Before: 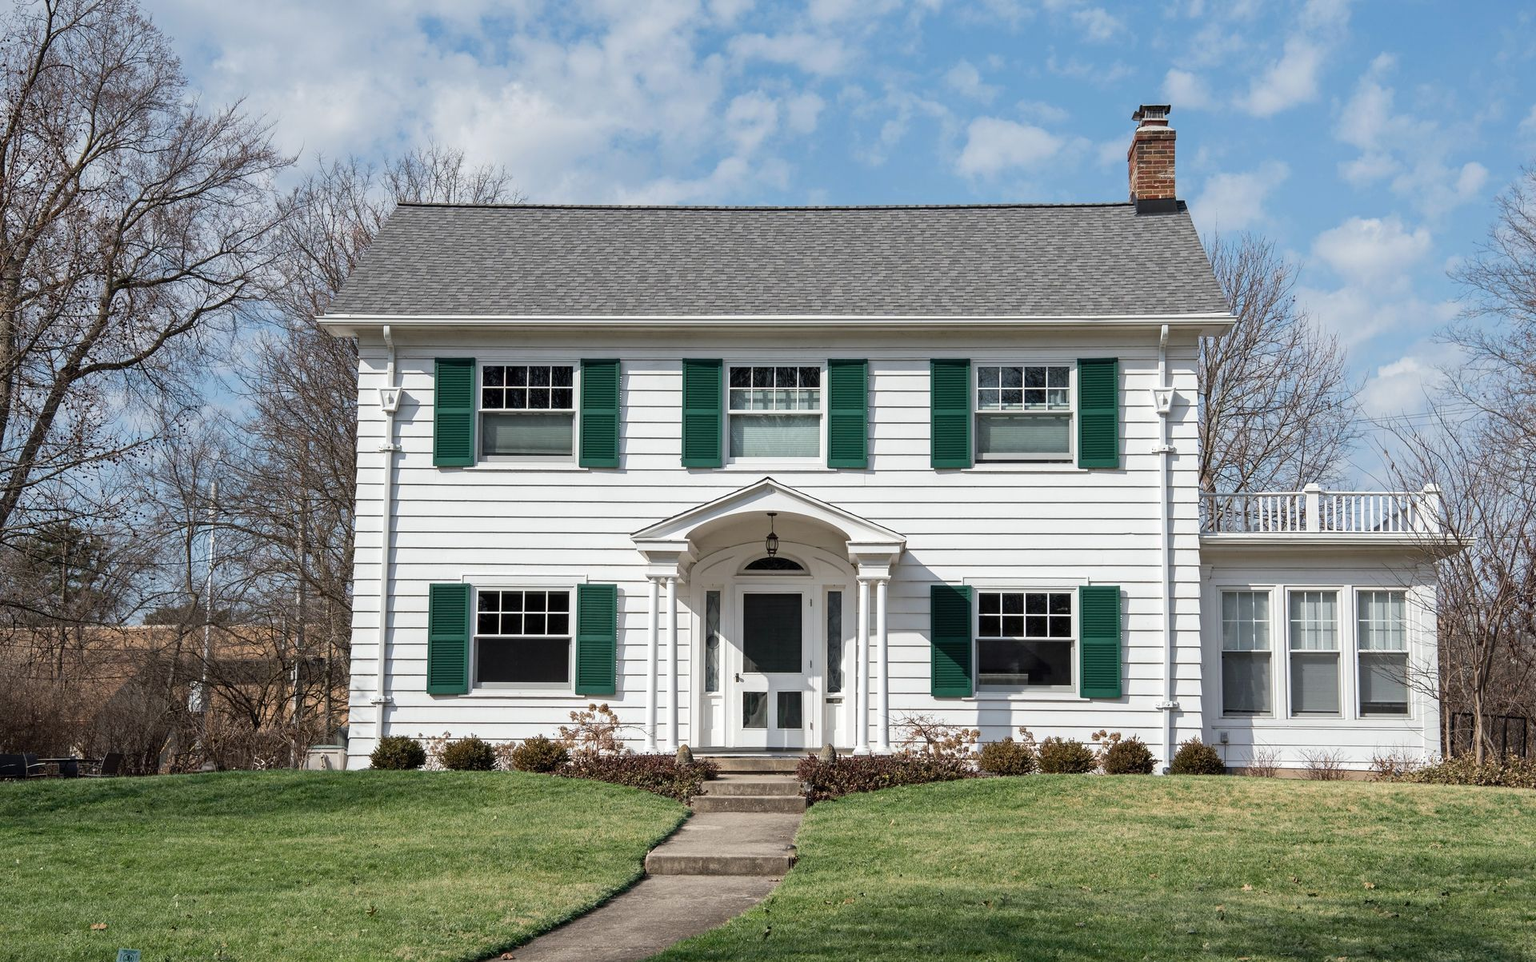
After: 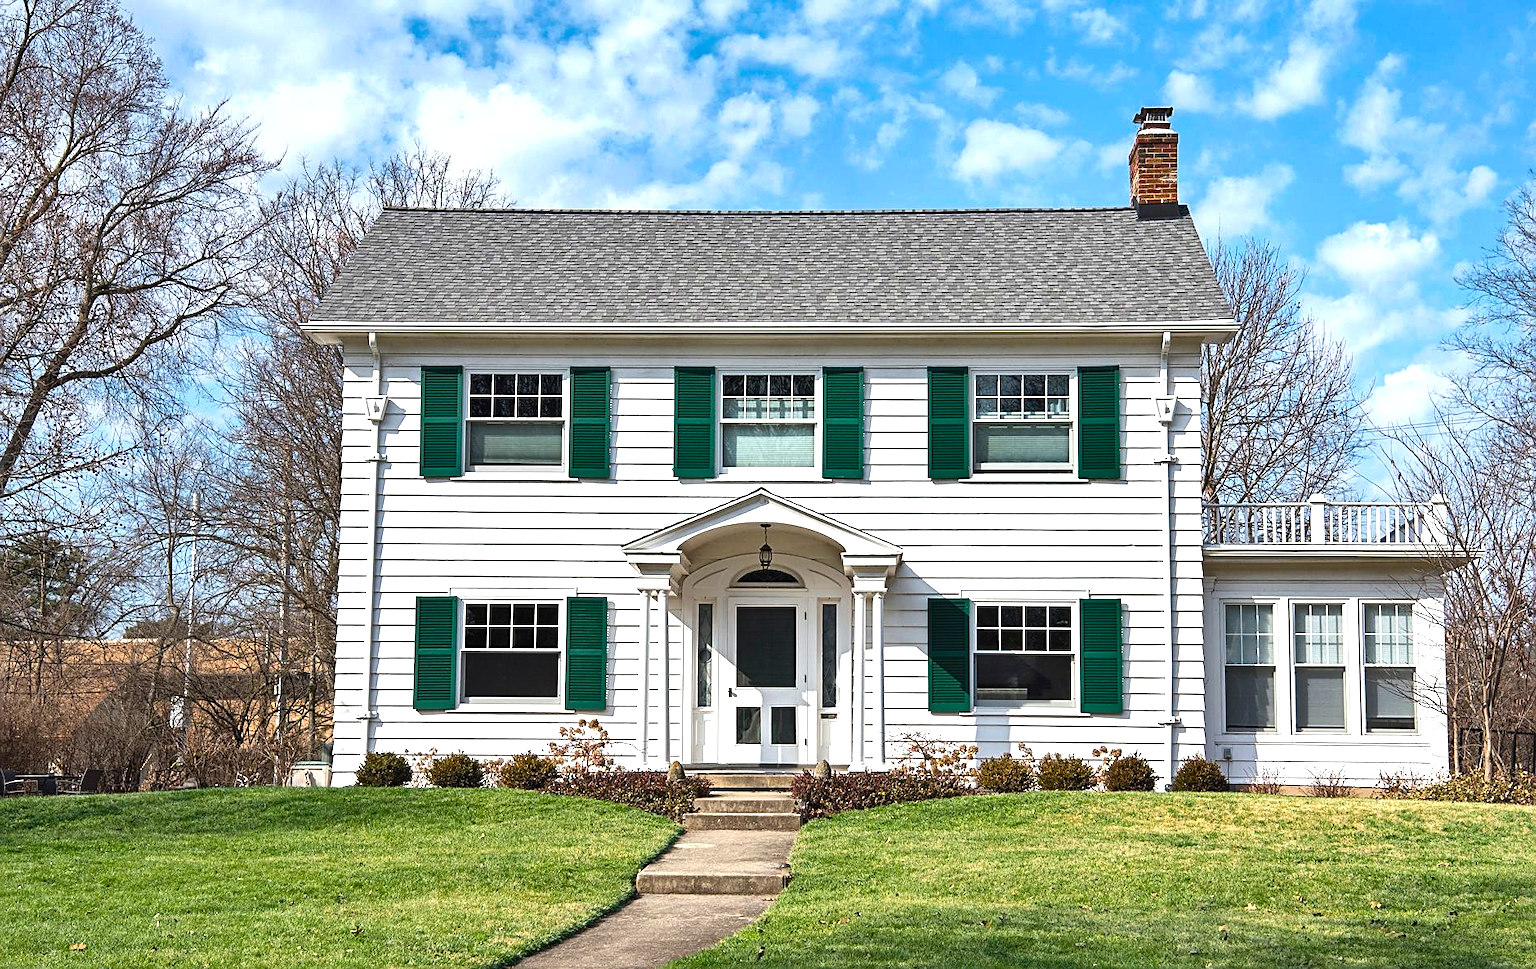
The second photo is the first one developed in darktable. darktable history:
color balance rgb: perceptual saturation grading › global saturation 36.013%, global vibrance 11.434%, contrast 5.078%
exposure: black level correction -0.002, exposure 0.704 EV, compensate exposure bias true, compensate highlight preservation false
sharpen: on, module defaults
crop and rotate: left 1.474%, right 0.578%, bottom 1.302%
shadows and highlights: soften with gaussian
tone equalizer: edges refinement/feathering 500, mask exposure compensation -1.57 EV, preserve details no
